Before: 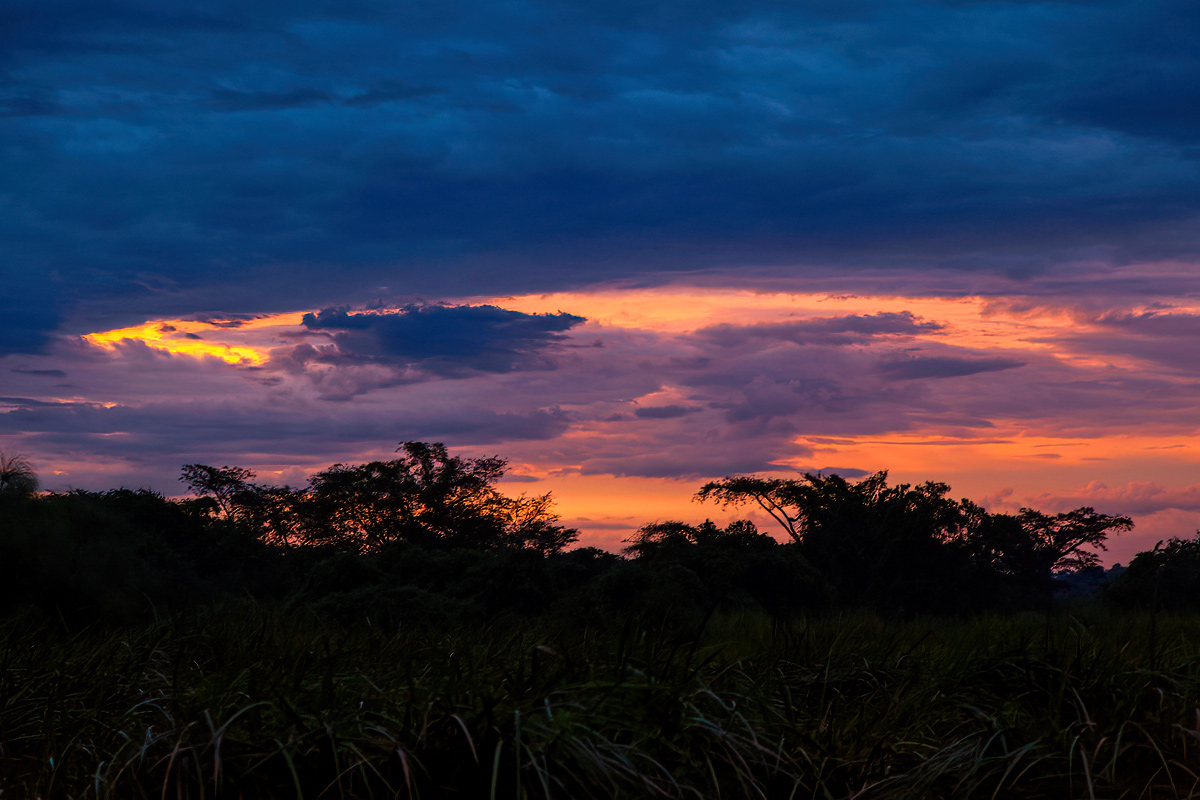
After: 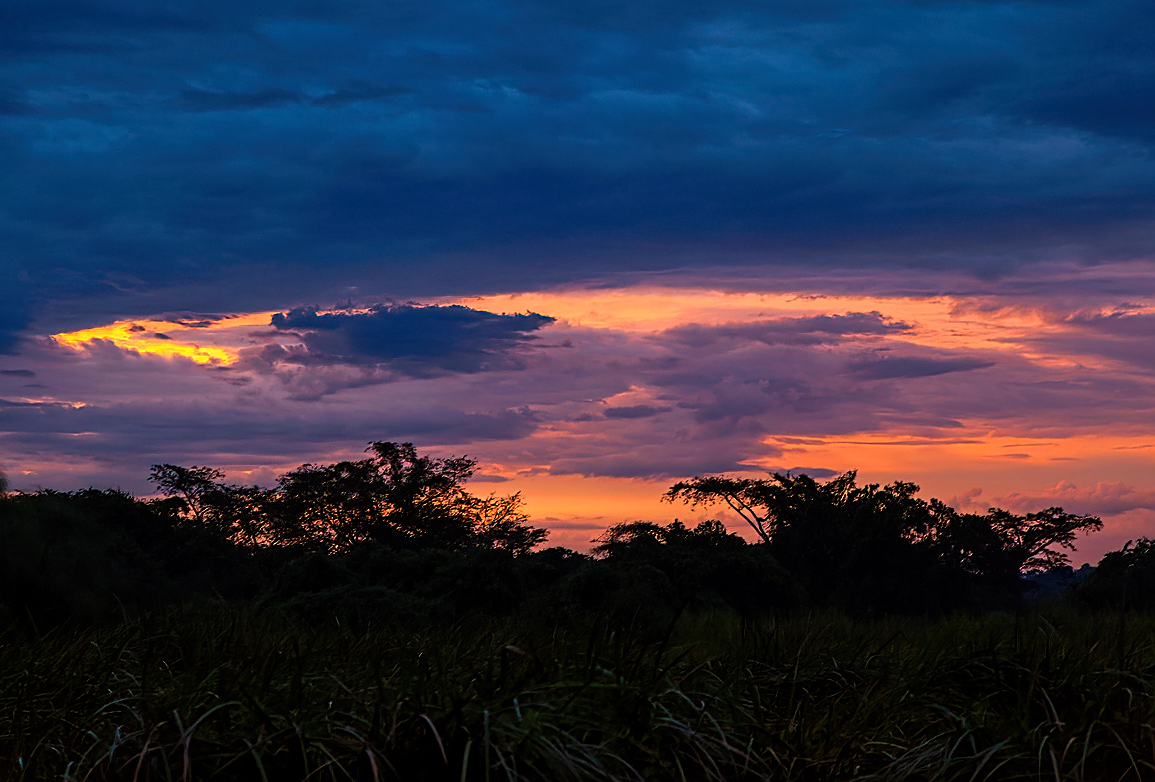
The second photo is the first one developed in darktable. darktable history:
crop and rotate: left 2.617%, right 1.113%, bottom 2.18%
sharpen: on, module defaults
